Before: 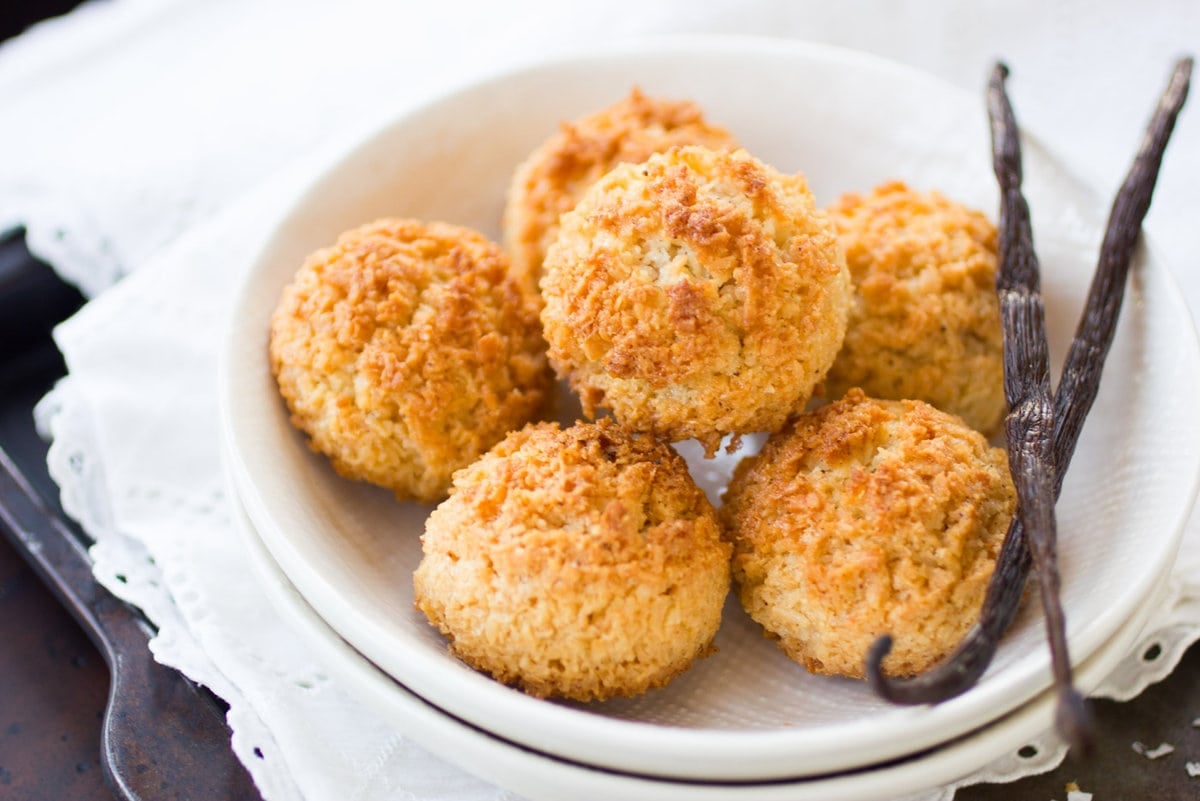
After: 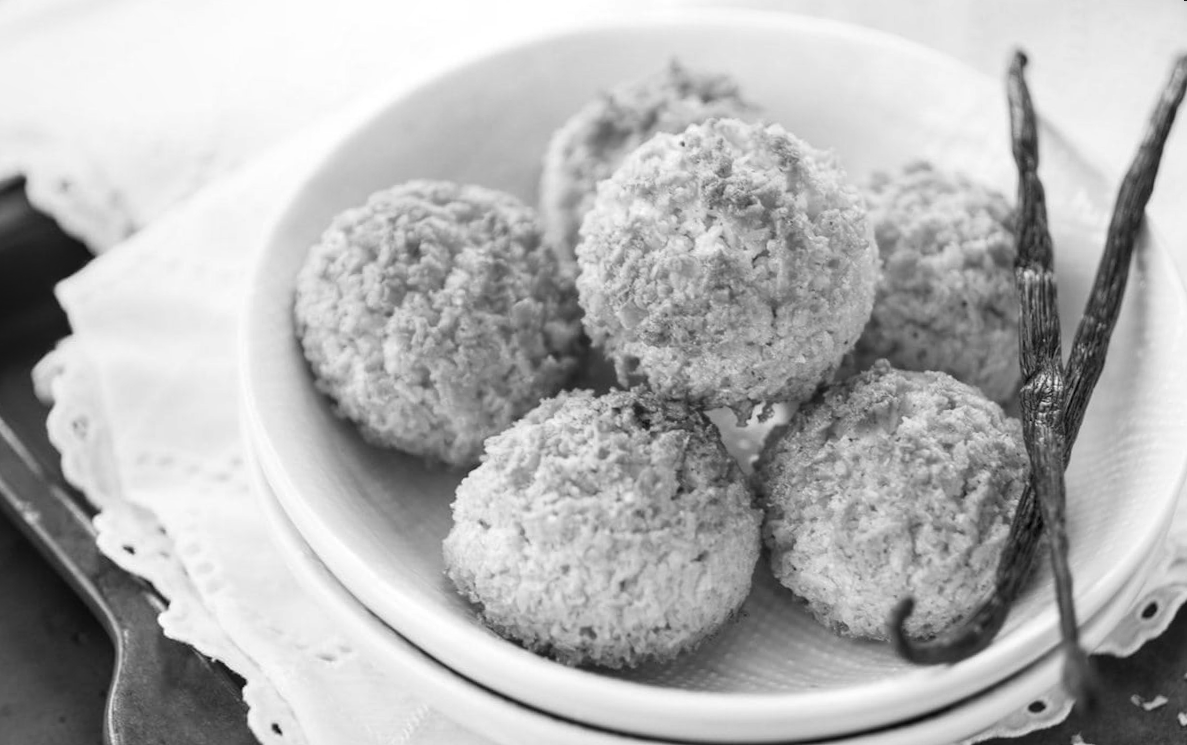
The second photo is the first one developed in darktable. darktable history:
monochrome: size 3.1
rotate and perspective: rotation 0.679°, lens shift (horizontal) 0.136, crop left 0.009, crop right 0.991, crop top 0.078, crop bottom 0.95
local contrast: on, module defaults
